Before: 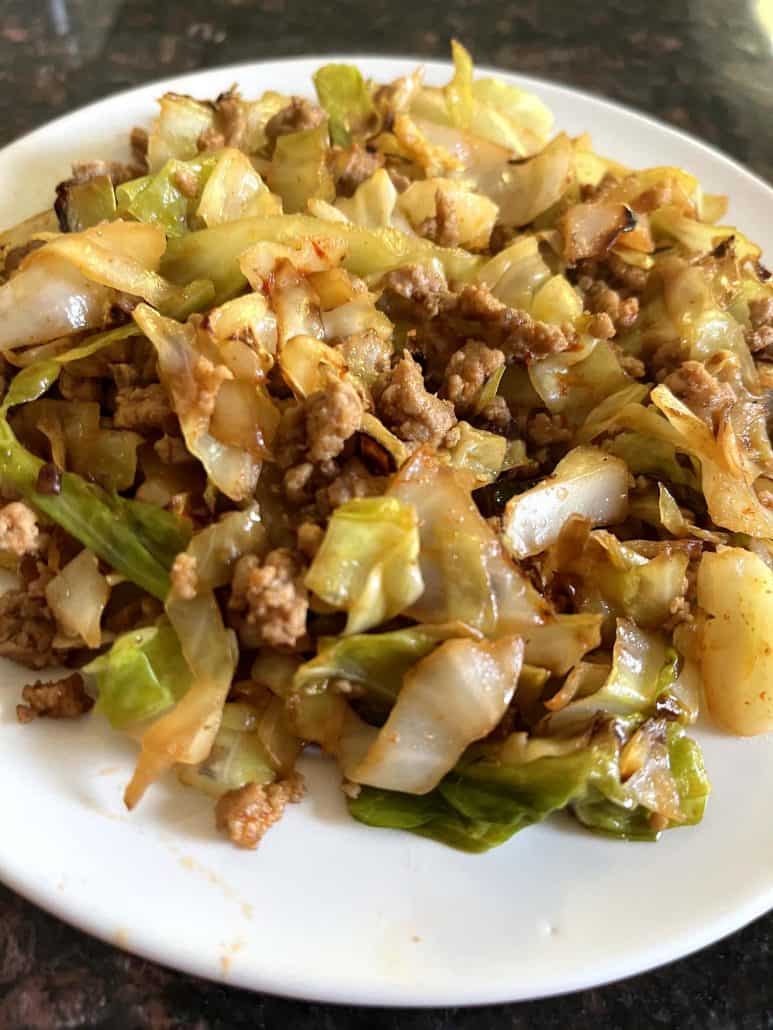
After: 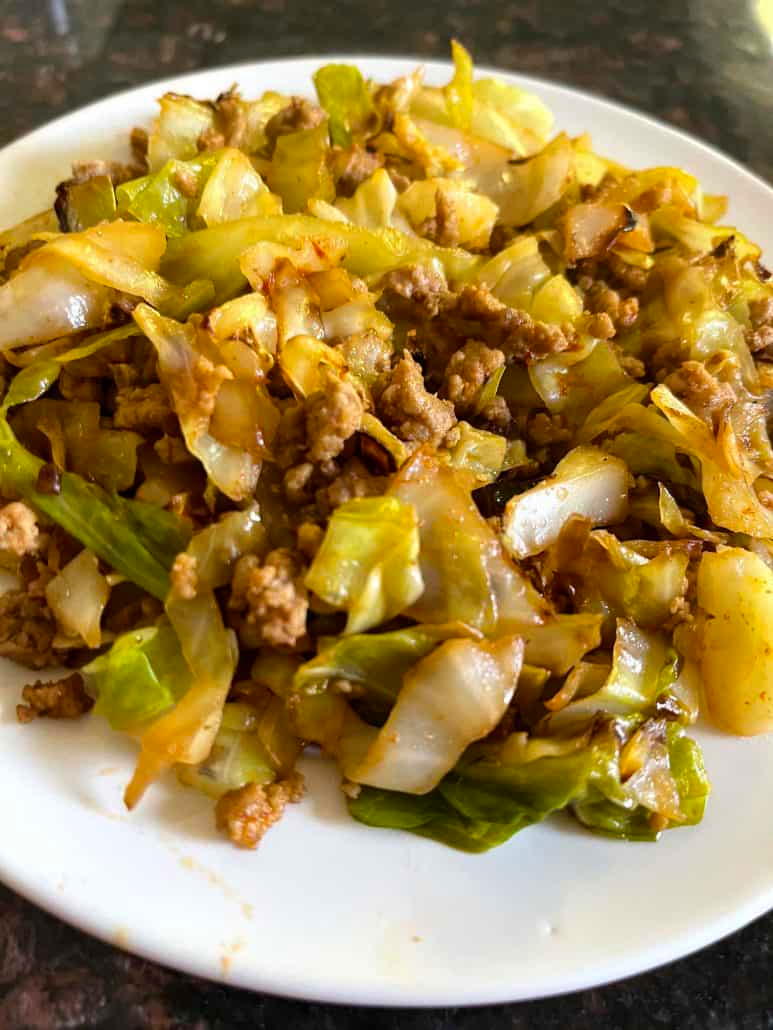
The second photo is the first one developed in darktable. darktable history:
color balance rgb: perceptual saturation grading › global saturation 19.515%, global vibrance 19.725%
